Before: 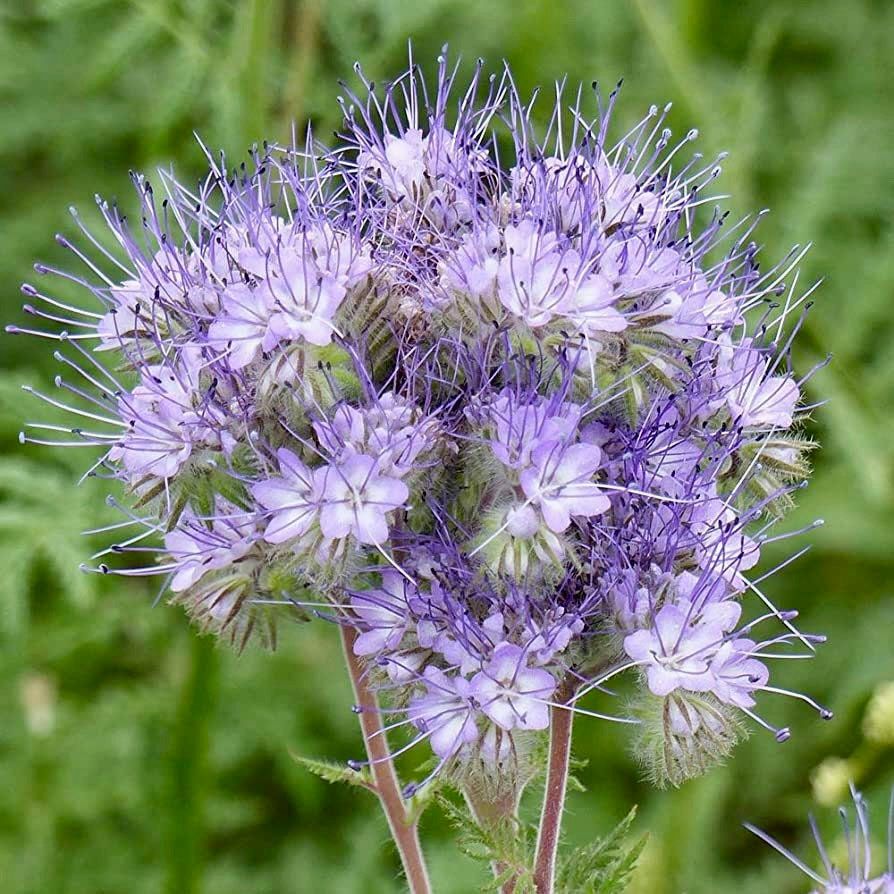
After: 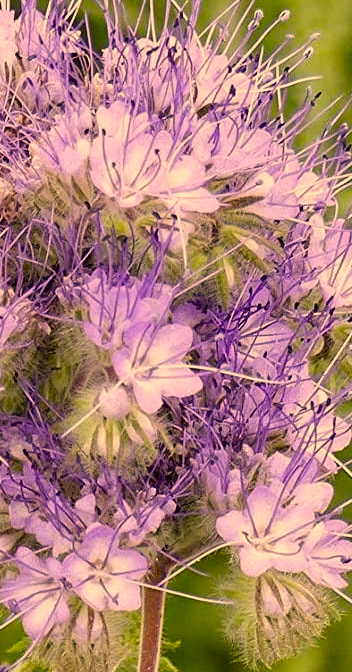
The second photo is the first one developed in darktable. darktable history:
crop: left 45.721%, top 13.393%, right 14.118%, bottom 10.01%
color correction: highlights a* 17.94, highlights b* 35.39, shadows a* 1.48, shadows b* 6.42, saturation 1.01
